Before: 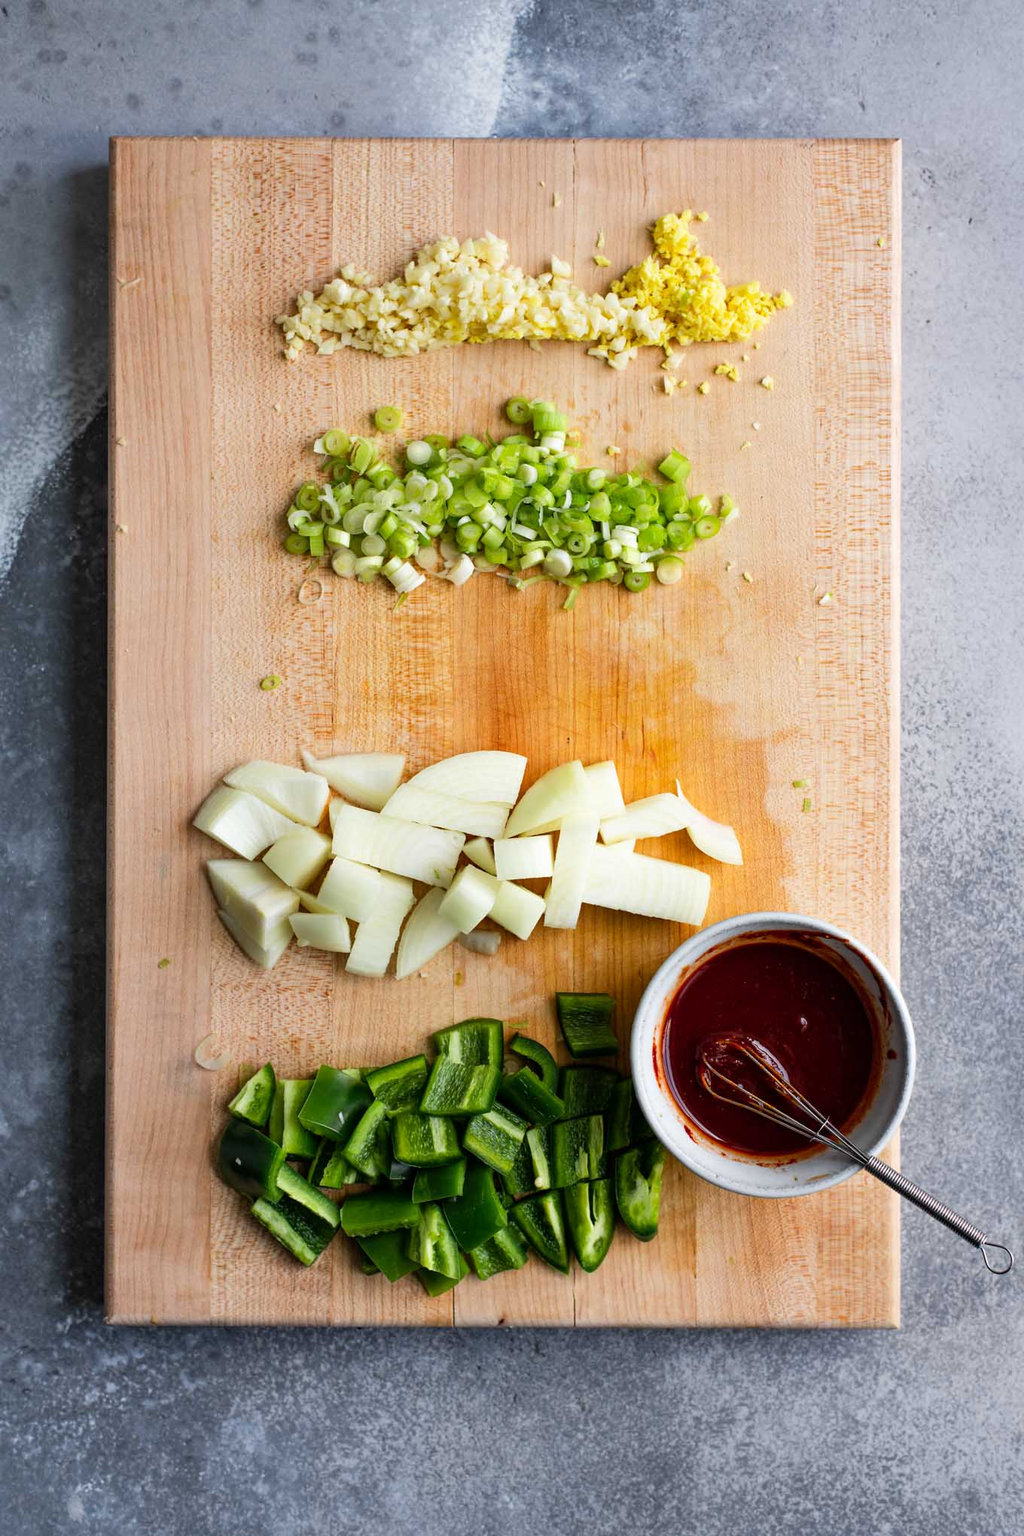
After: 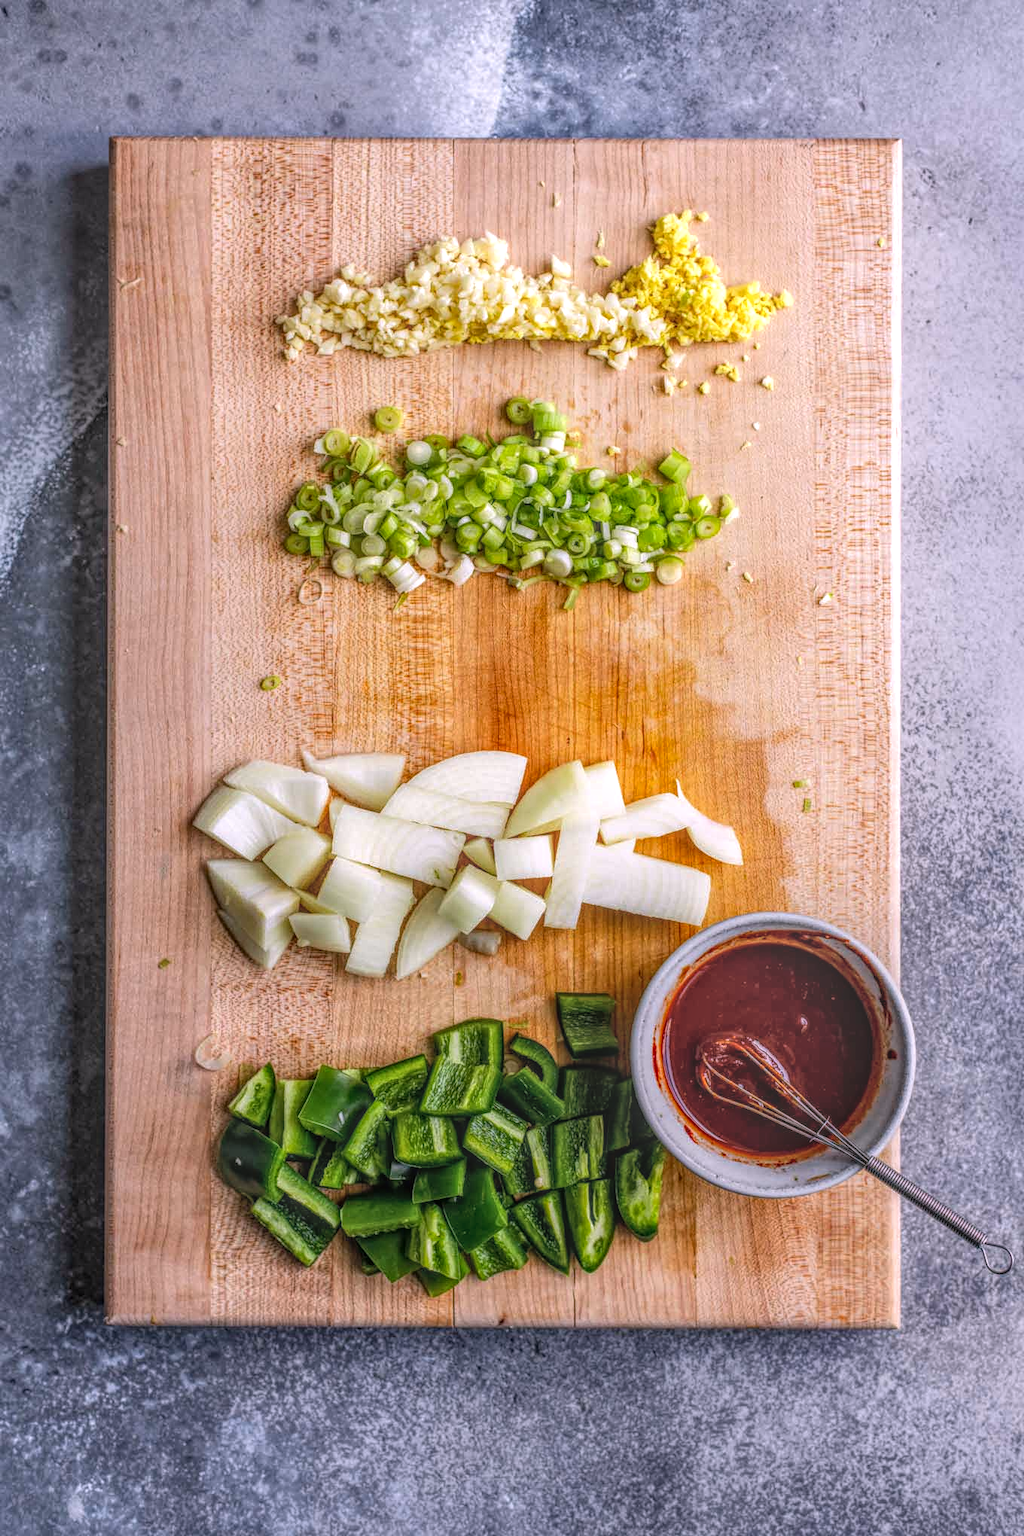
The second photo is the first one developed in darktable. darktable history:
local contrast: highlights 0%, shadows 0%, detail 200%, midtone range 0.25
white balance: red 1.05, blue 1.072
